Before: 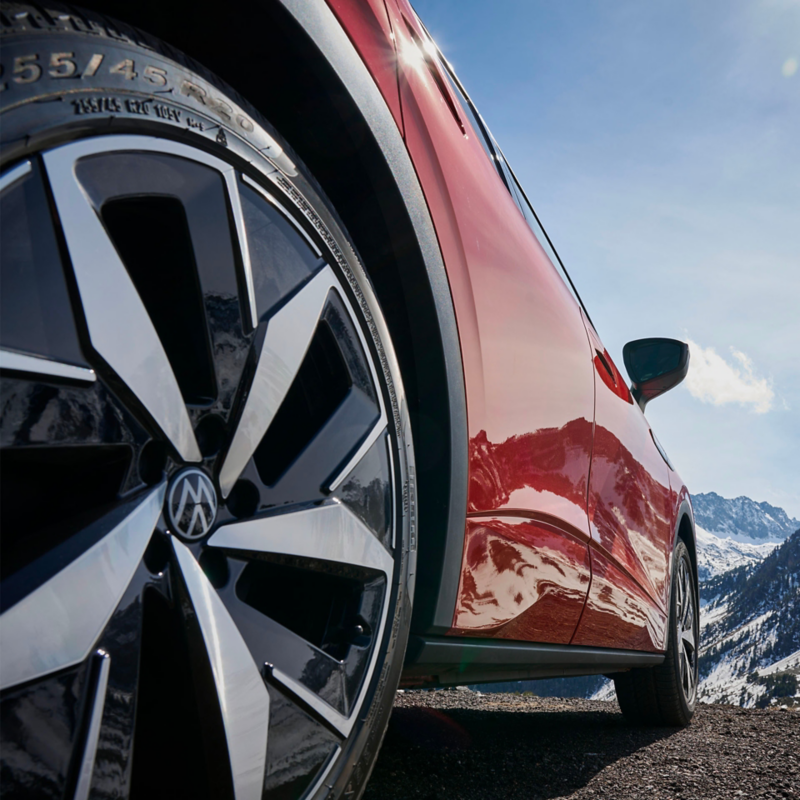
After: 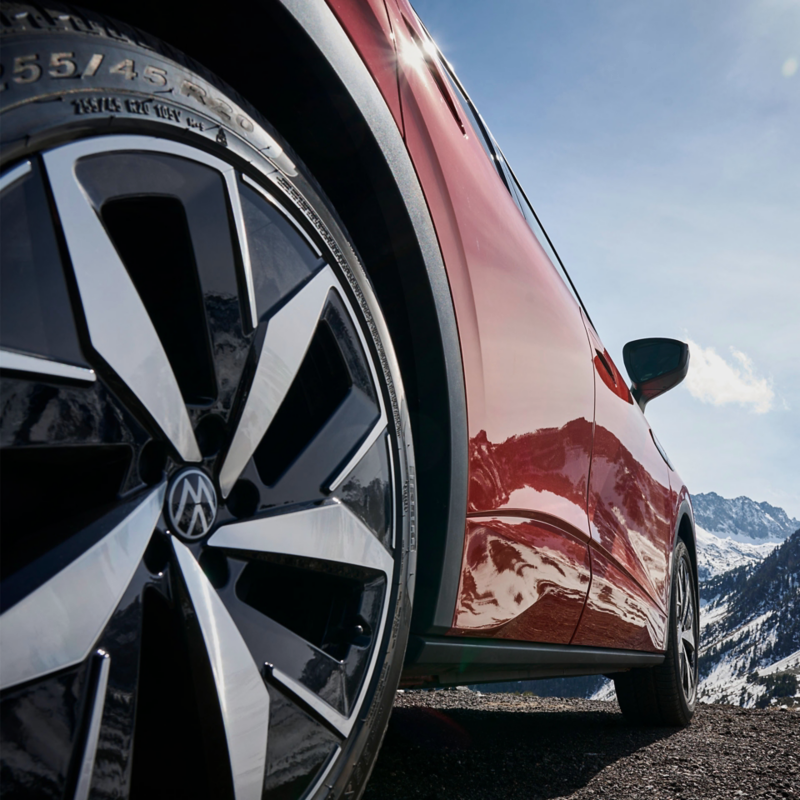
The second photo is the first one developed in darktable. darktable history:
contrast brightness saturation: contrast 0.108, saturation -0.172
